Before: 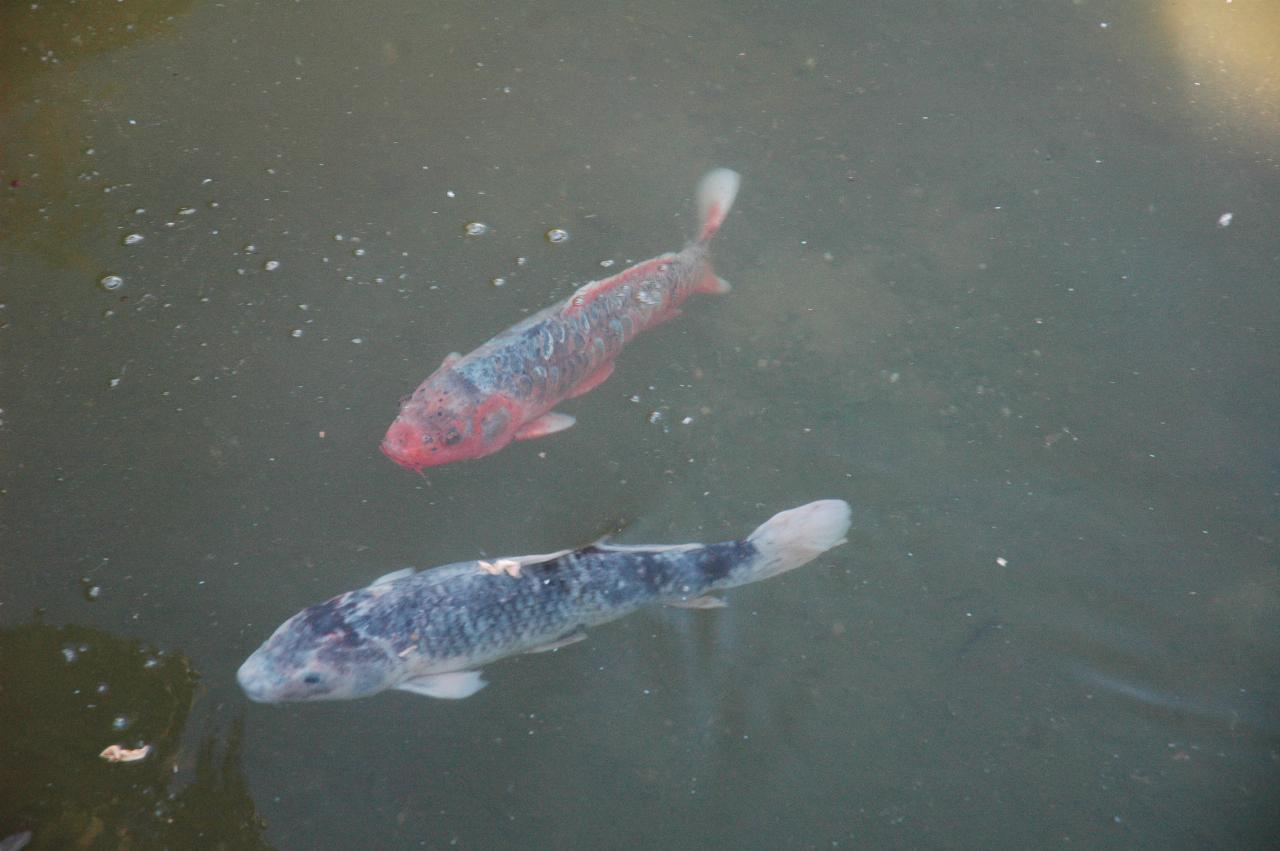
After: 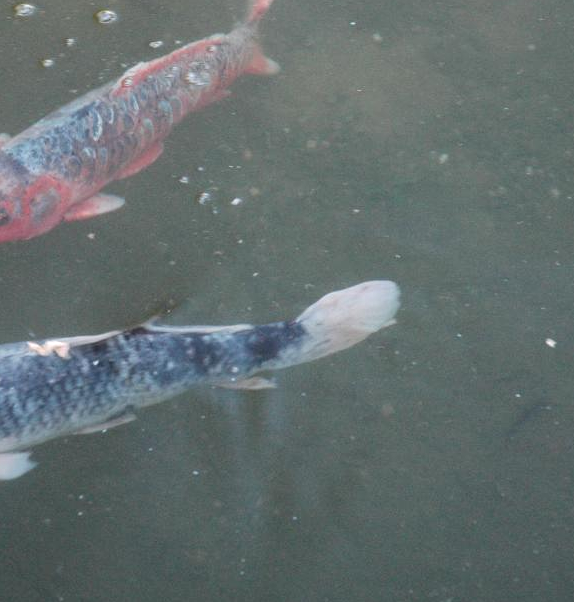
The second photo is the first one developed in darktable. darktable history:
crop: left 35.302%, top 25.838%, right 19.811%, bottom 3.389%
local contrast: on, module defaults
